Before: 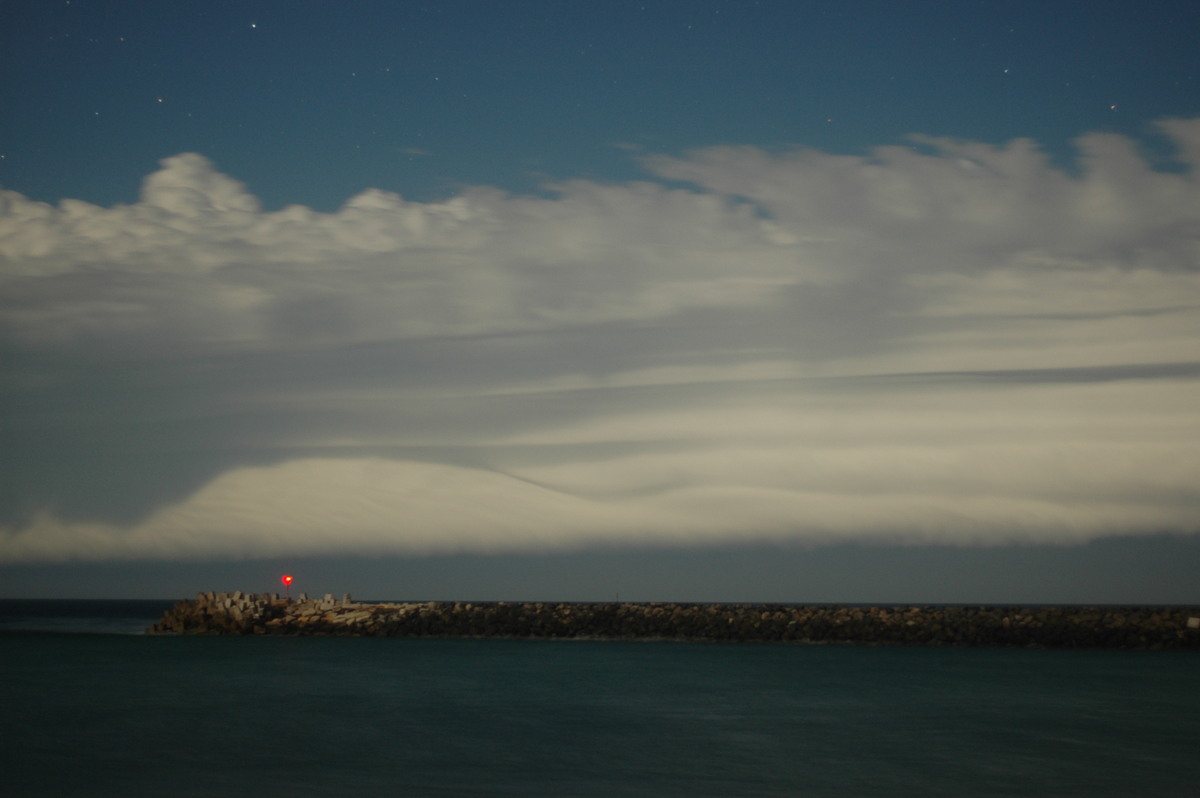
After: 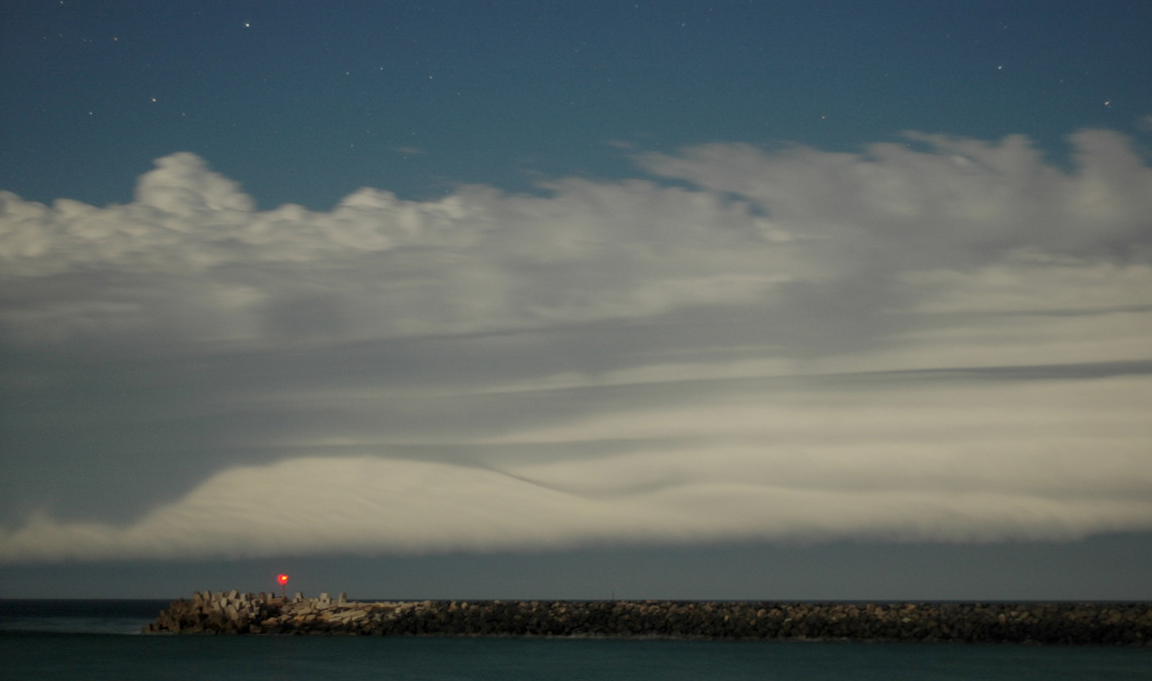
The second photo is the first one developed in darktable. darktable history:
local contrast: on, module defaults
crop and rotate: angle 0.208°, left 0.217%, right 3.185%, bottom 14.116%
shadows and highlights: shadows 39.75, highlights -59.77
contrast brightness saturation: contrast 0.009, saturation -0.059
